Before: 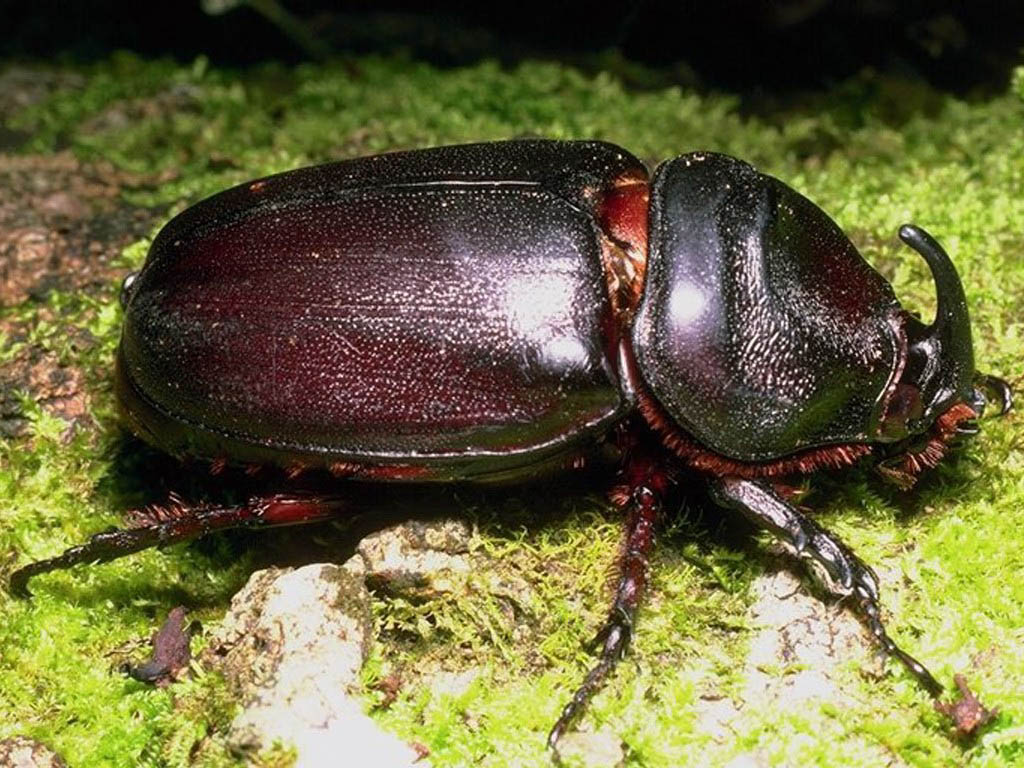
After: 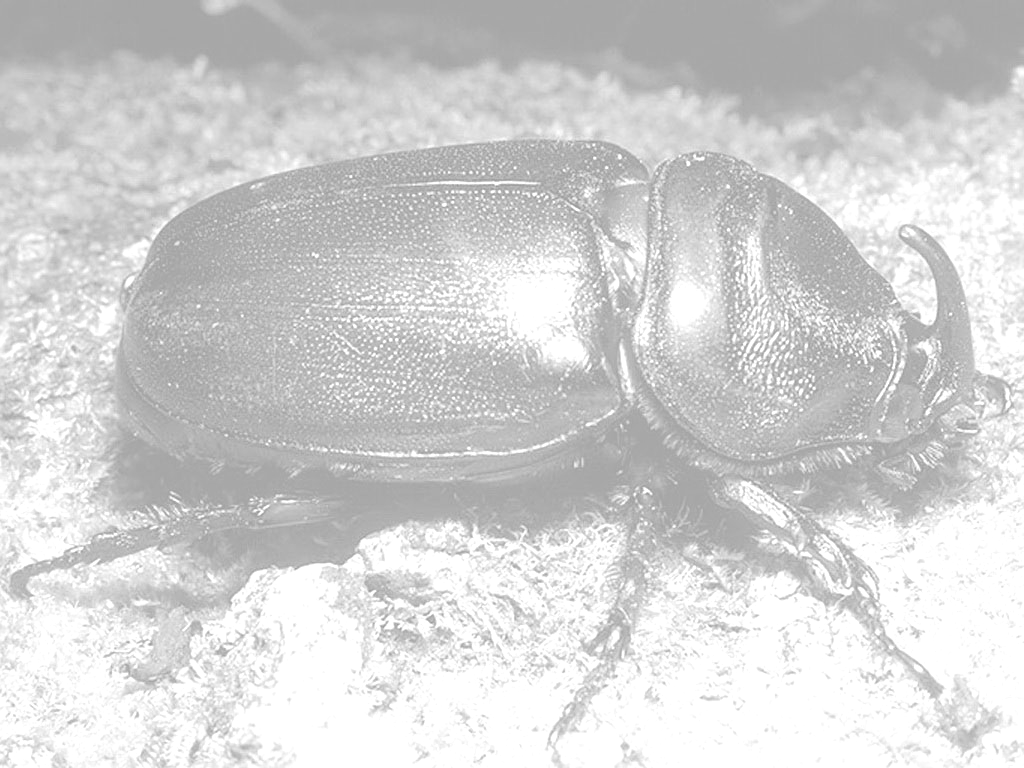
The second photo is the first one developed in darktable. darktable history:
colorize: hue 331.2°, saturation 75%, source mix 30.28%, lightness 70.52%, version 1
sharpen: on, module defaults
monochrome: on, module defaults
exposure: black level correction 0, exposure 1 EV, compensate exposure bias true, compensate highlight preservation false
